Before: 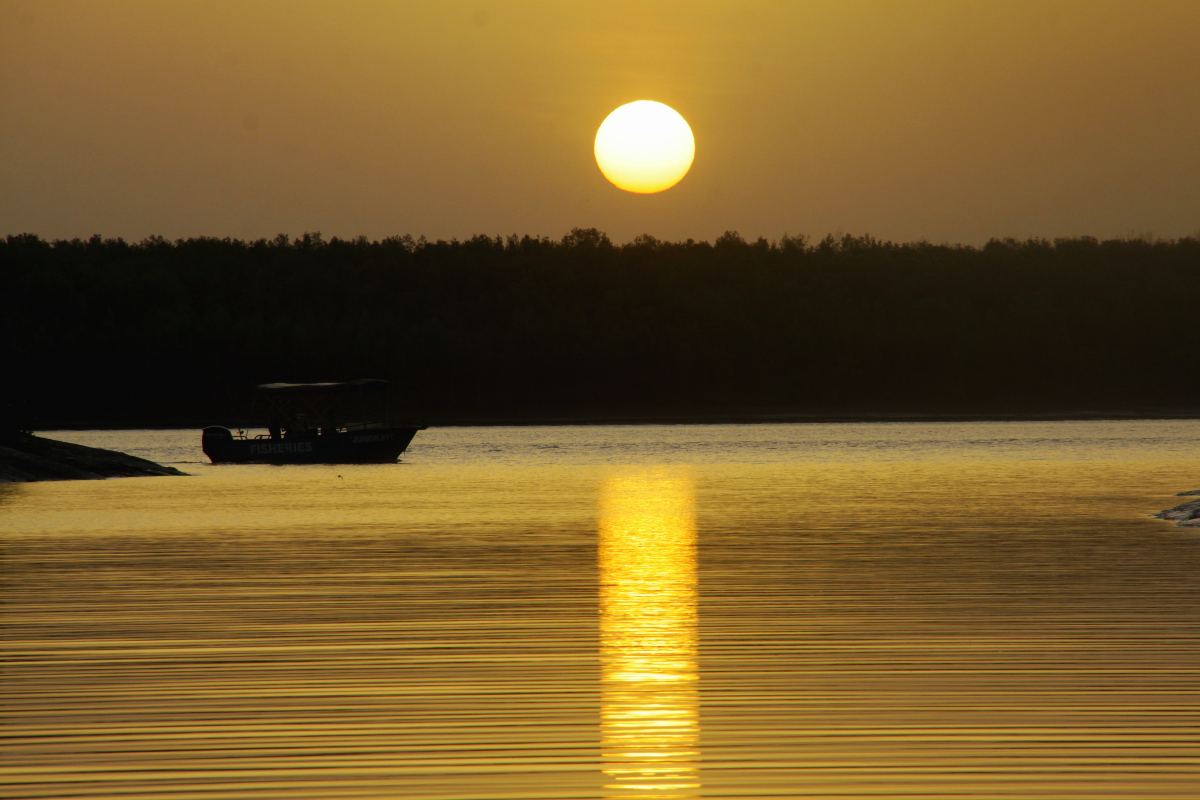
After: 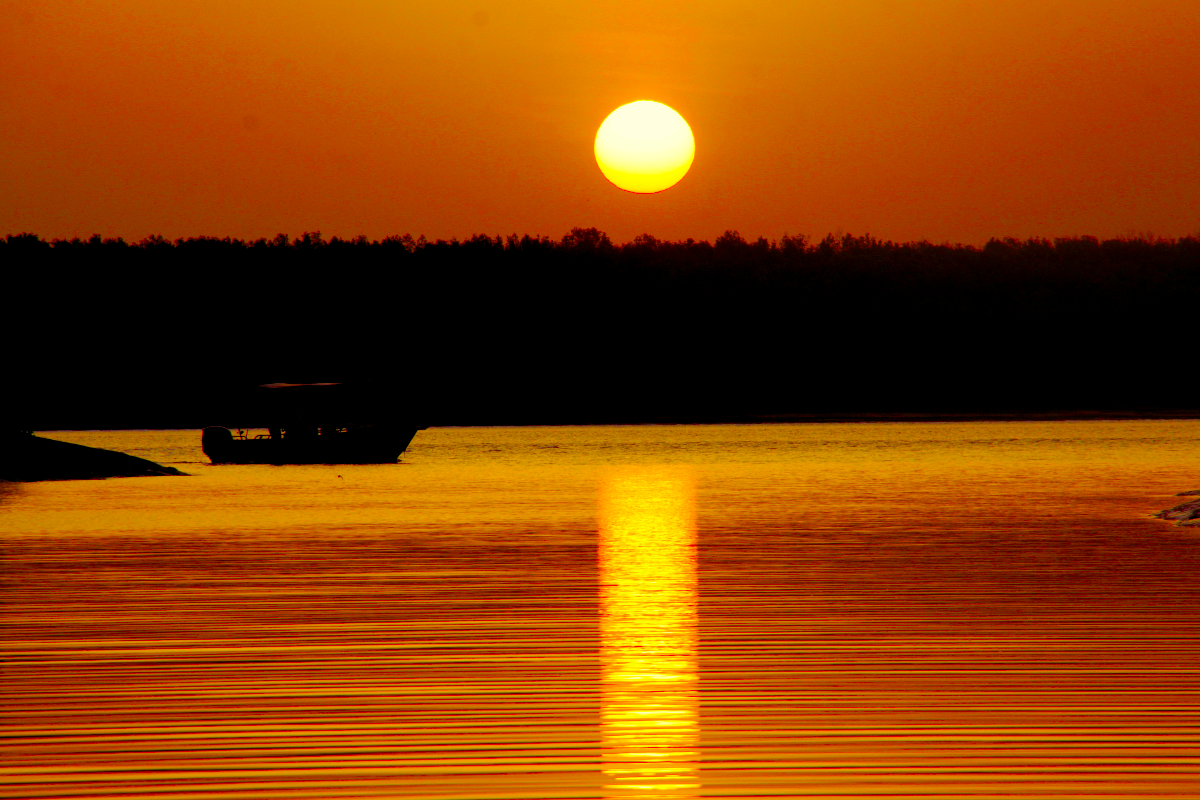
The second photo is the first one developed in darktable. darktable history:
color correction: saturation 2.15
color balance rgb: shadows lift › luminance -21.66%, shadows lift › chroma 8.98%, shadows lift › hue 283.37°, power › chroma 1.05%, power › hue 25.59°, highlights gain › luminance 6.08%, highlights gain › chroma 2.55%, highlights gain › hue 90°, global offset › luminance -0.87%, perceptual saturation grading › global saturation 25%, perceptual saturation grading › highlights -28.39%, perceptual saturation grading › shadows 33.98%
